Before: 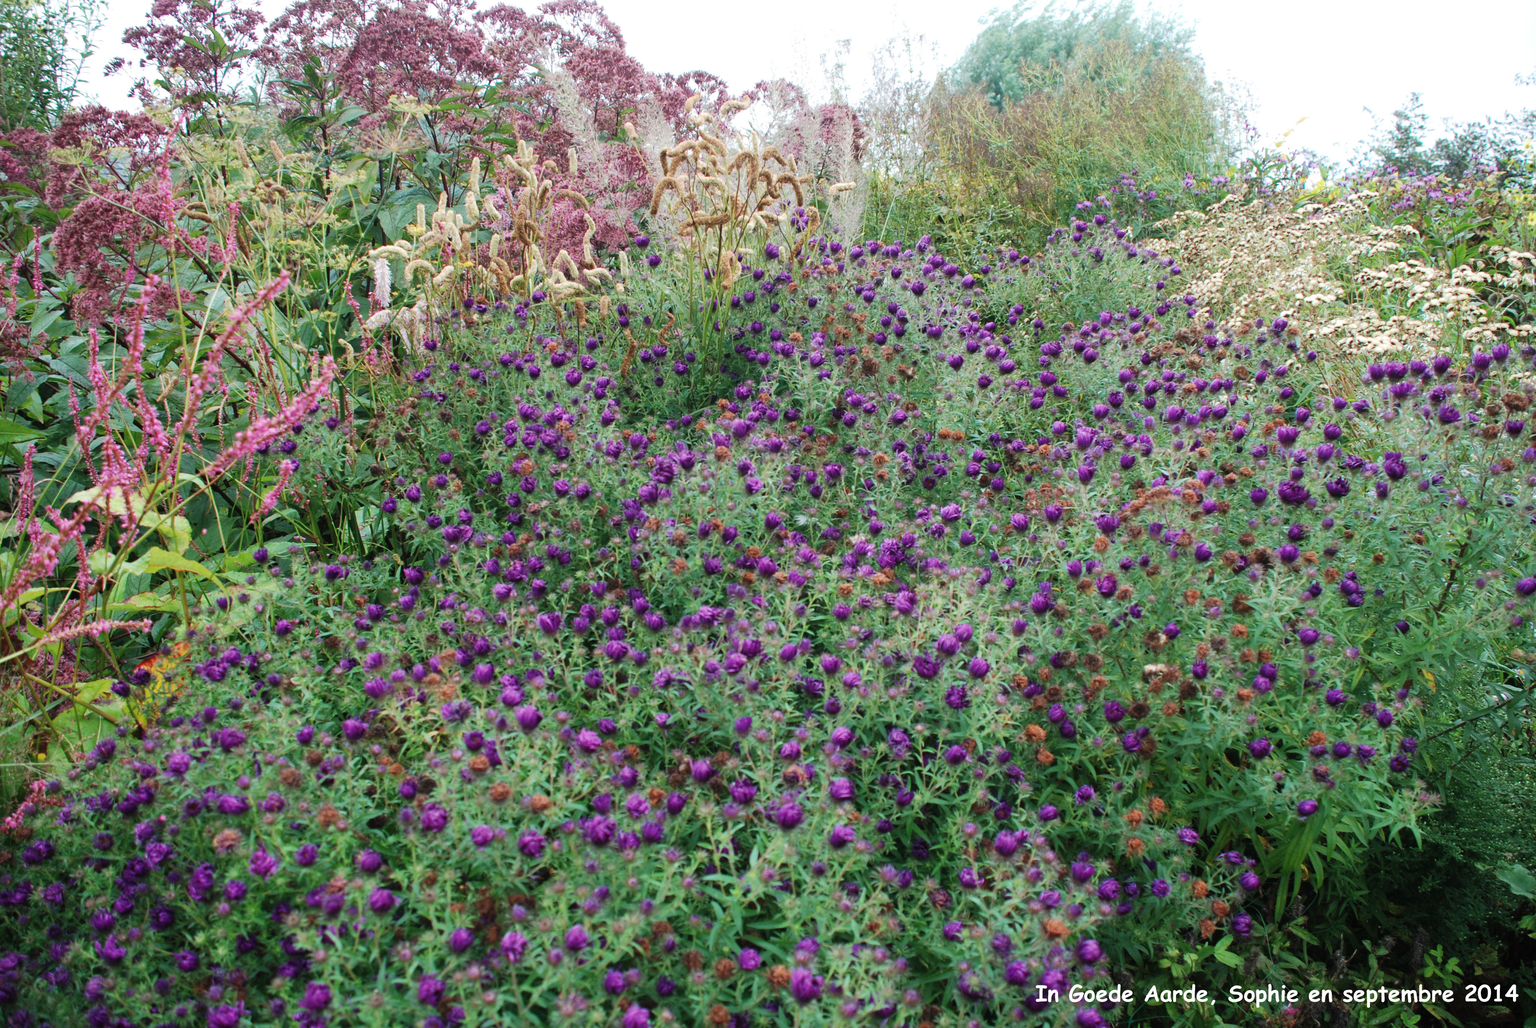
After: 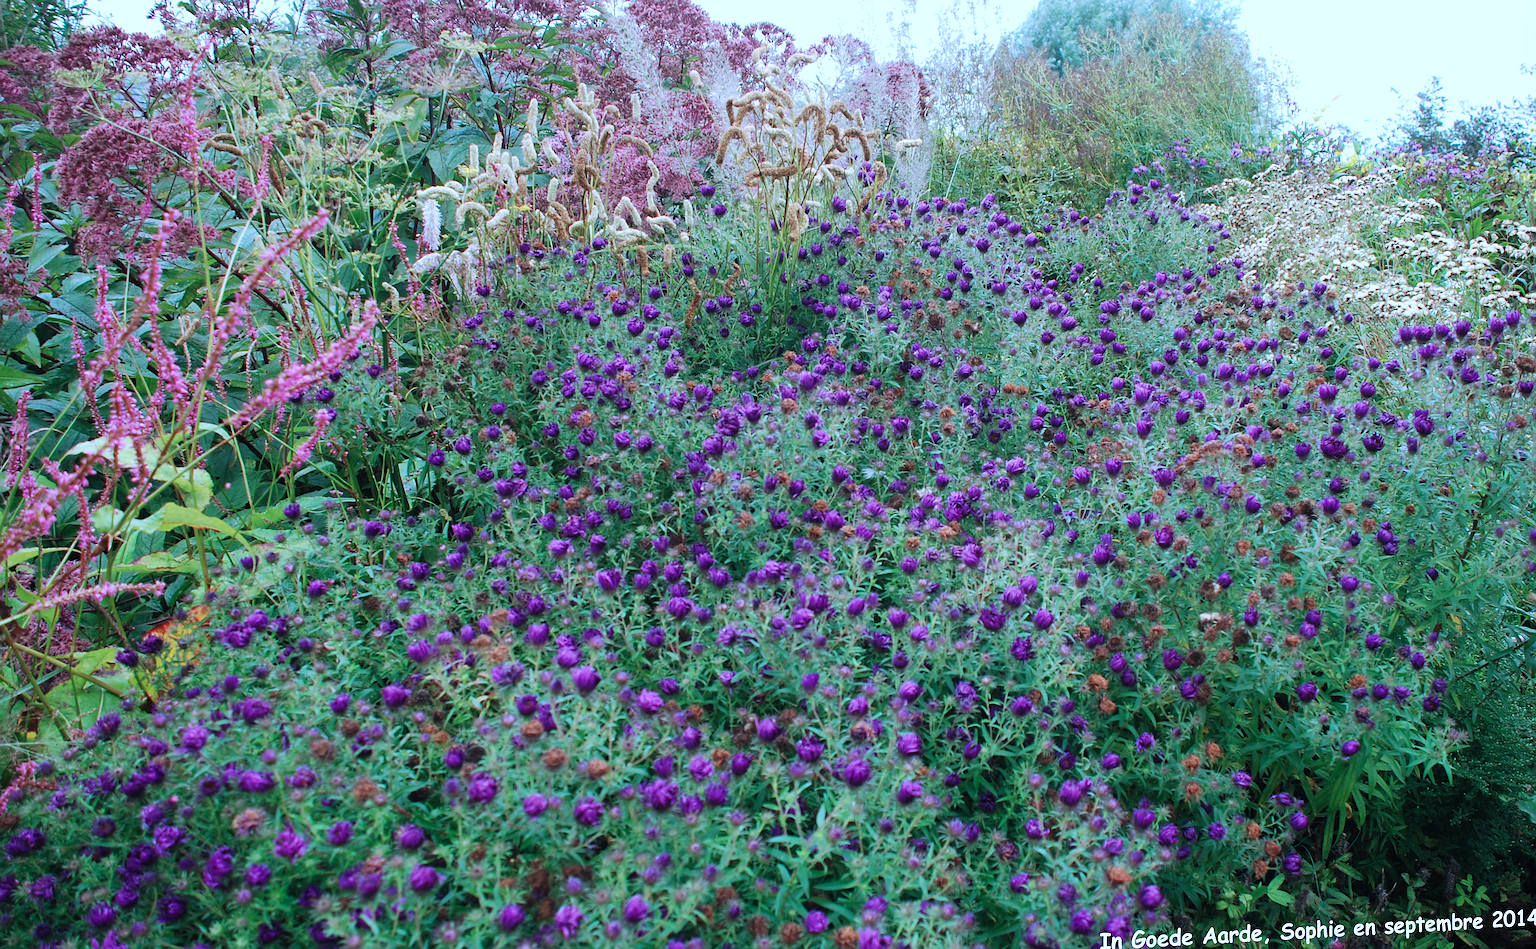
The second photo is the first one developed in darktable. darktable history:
rotate and perspective: rotation -0.013°, lens shift (vertical) -0.027, lens shift (horizontal) 0.178, crop left 0.016, crop right 0.989, crop top 0.082, crop bottom 0.918
color calibration: illuminant custom, x 0.39, y 0.392, temperature 3856.94 K
sharpen: on, module defaults
